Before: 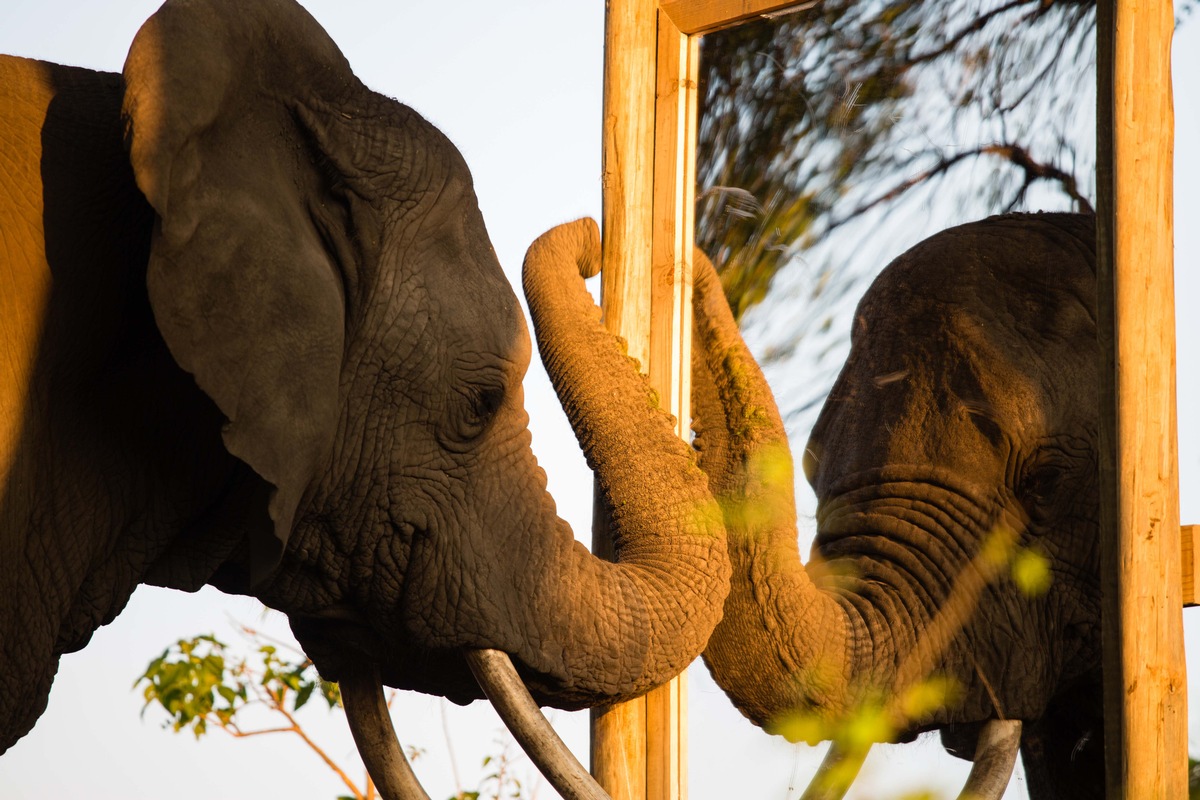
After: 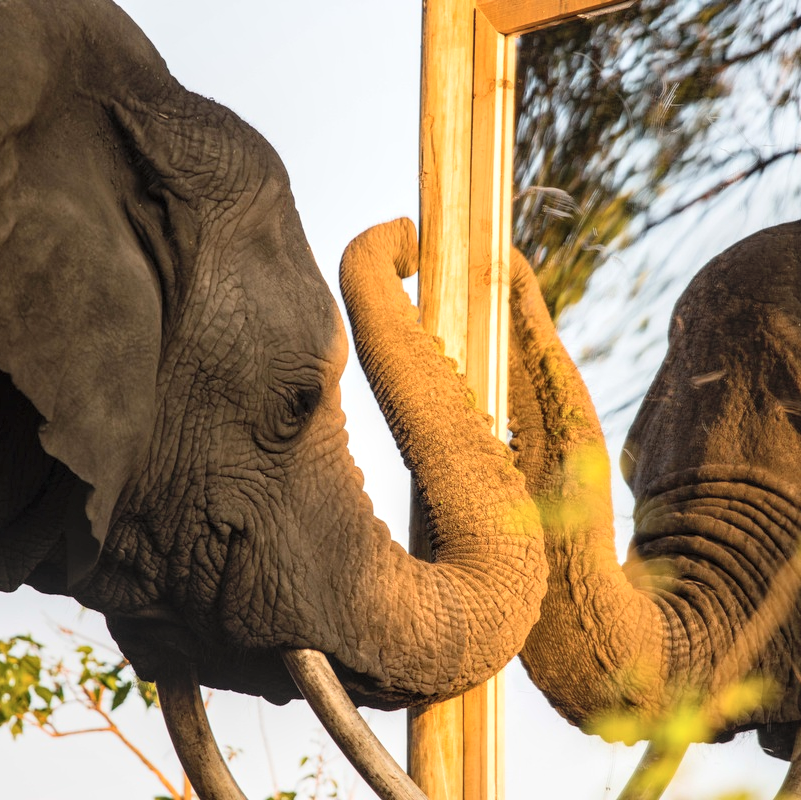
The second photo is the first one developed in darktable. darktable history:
contrast brightness saturation: contrast 0.144, brightness 0.227
crop and rotate: left 15.261%, right 17.913%
local contrast: on, module defaults
